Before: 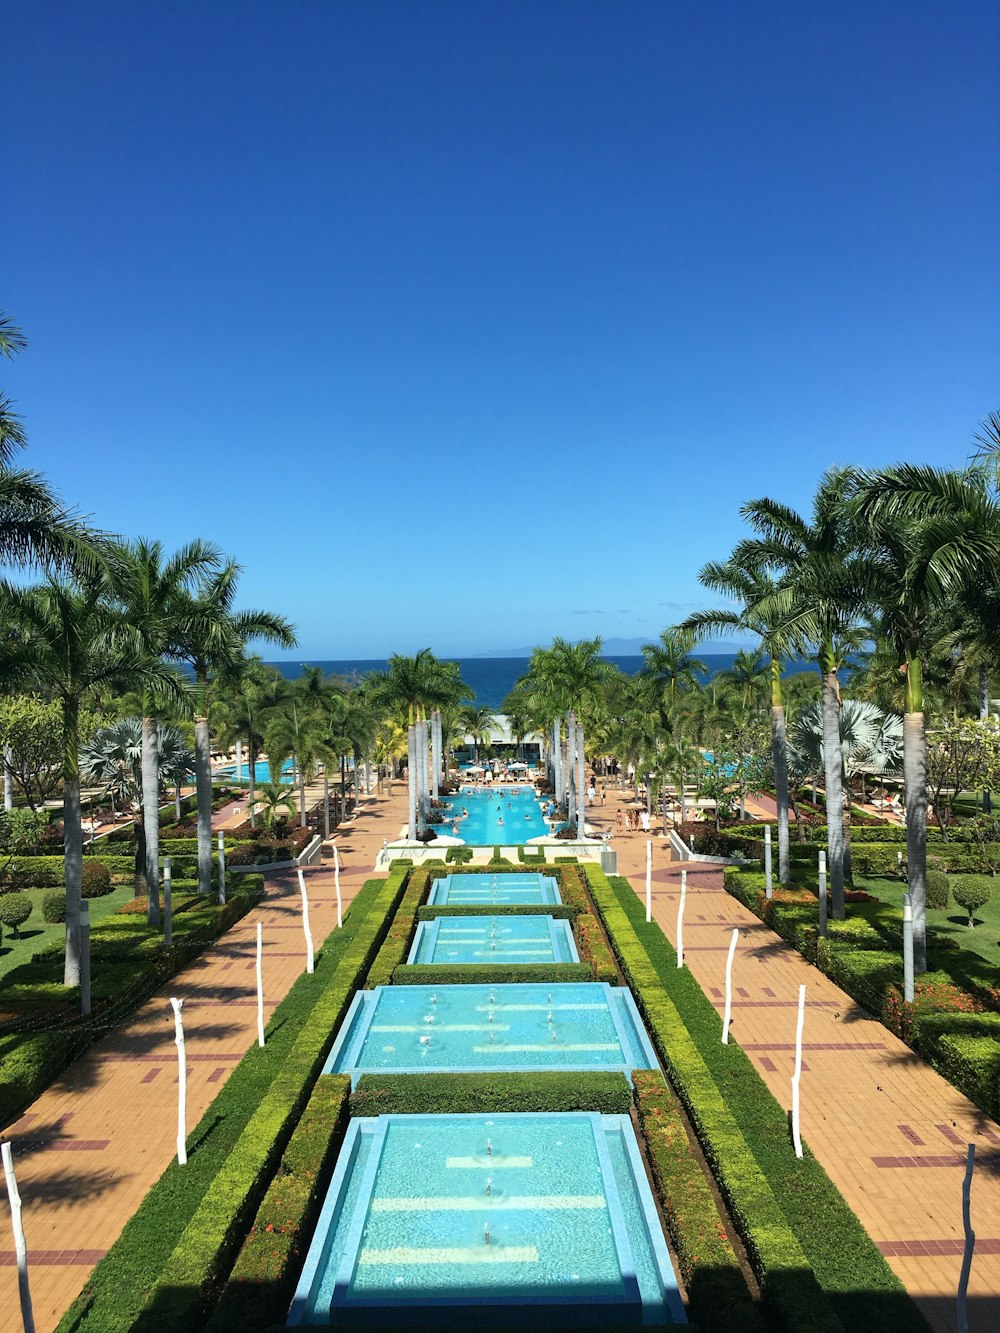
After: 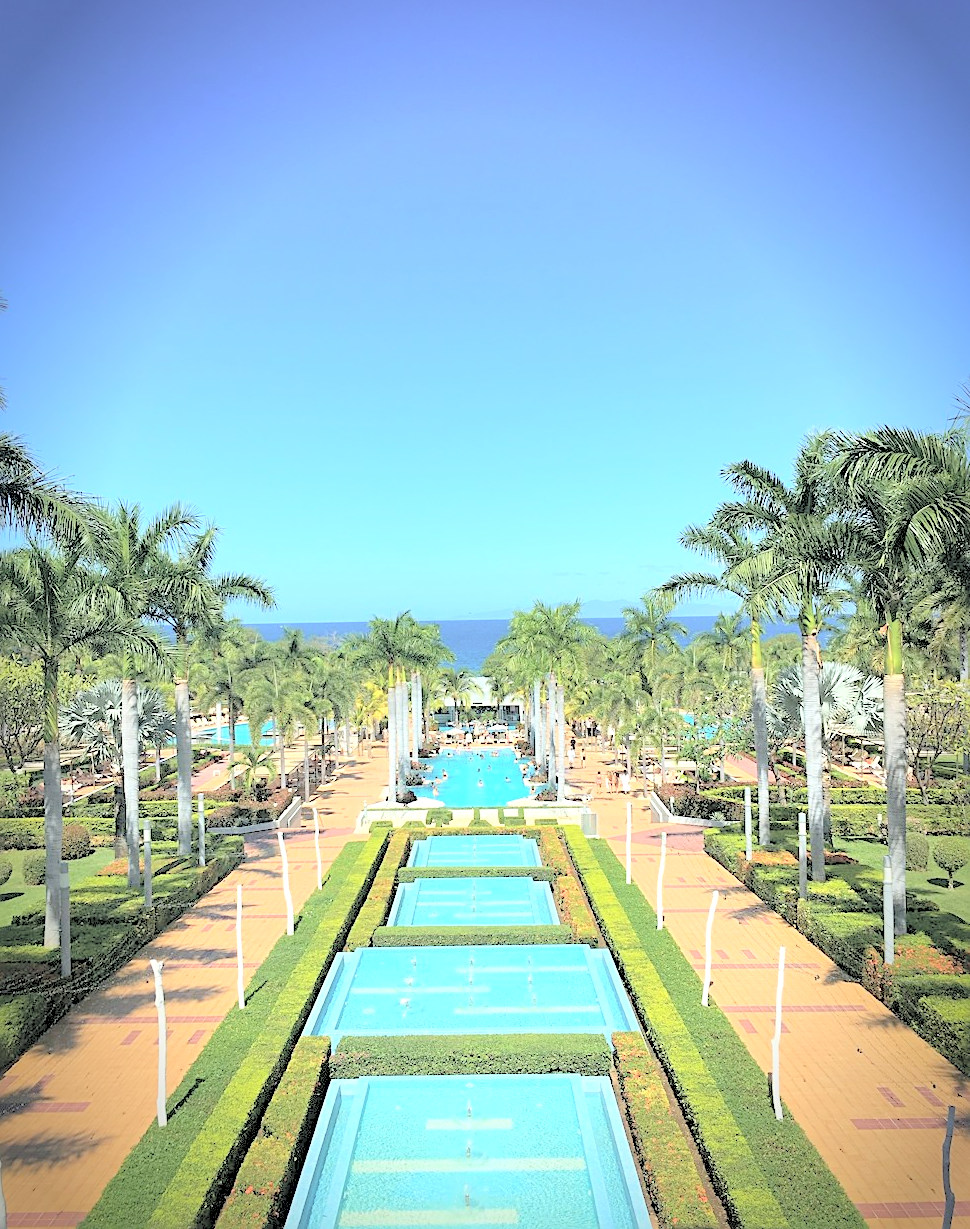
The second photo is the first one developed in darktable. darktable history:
crop: left 2.047%, top 2.896%, right 0.882%, bottom 4.862%
sharpen: on, module defaults
vignetting: brightness -0.597, saturation 0, automatic ratio true
contrast brightness saturation: brightness 0.984
exposure: black level correction 0.003, exposure 0.388 EV, compensate highlight preservation false
